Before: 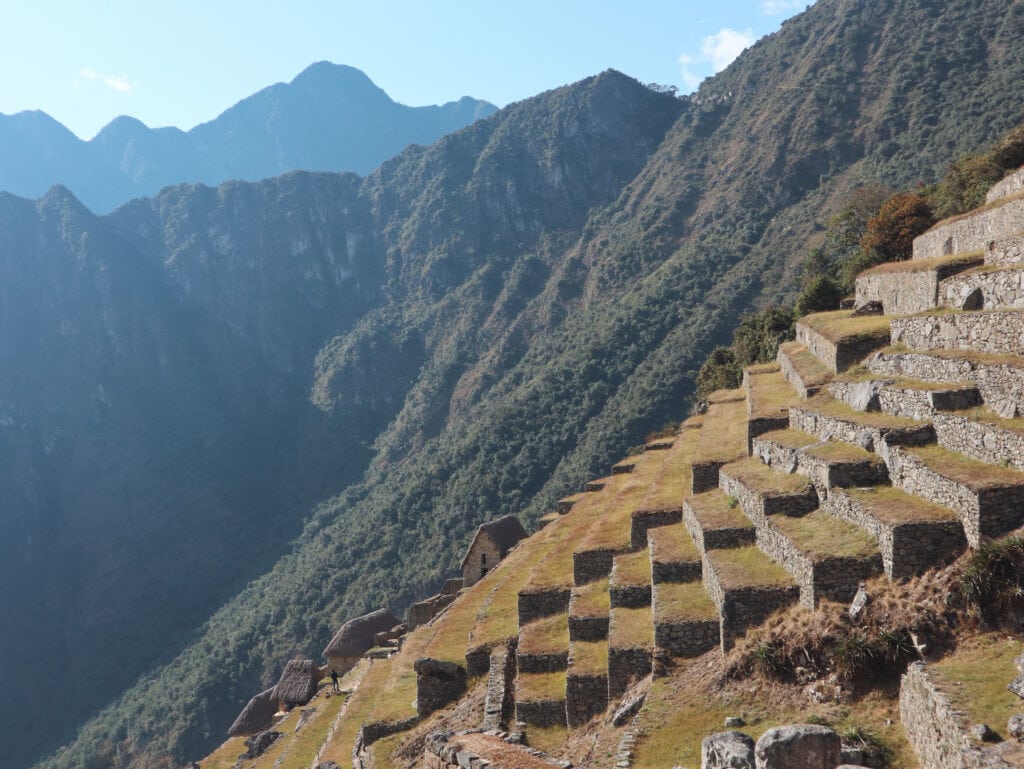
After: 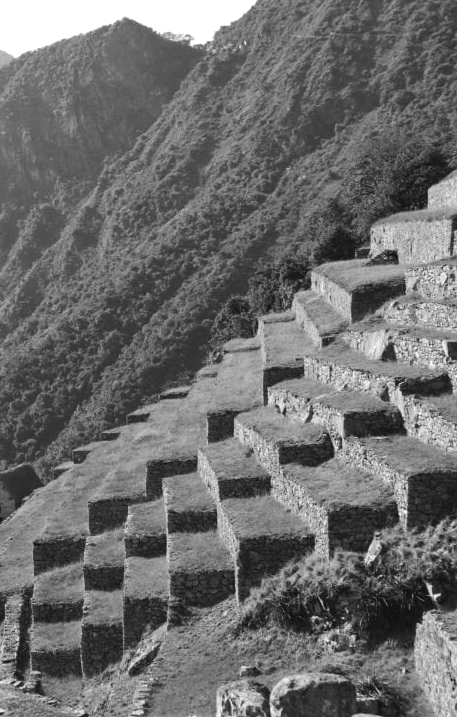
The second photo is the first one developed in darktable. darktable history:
color calibration: output gray [0.21, 0.42, 0.37, 0], x 0.367, y 0.379, temperature 4384.94 K
crop: left 47.391%, top 6.712%, right 7.929%
tone equalizer: -8 EV -0.453 EV, -7 EV -0.392 EV, -6 EV -0.314 EV, -5 EV -0.233 EV, -3 EV 0.246 EV, -2 EV 0.343 EV, -1 EV 0.406 EV, +0 EV 0.423 EV, edges refinement/feathering 500, mask exposure compensation -1.57 EV, preserve details no
